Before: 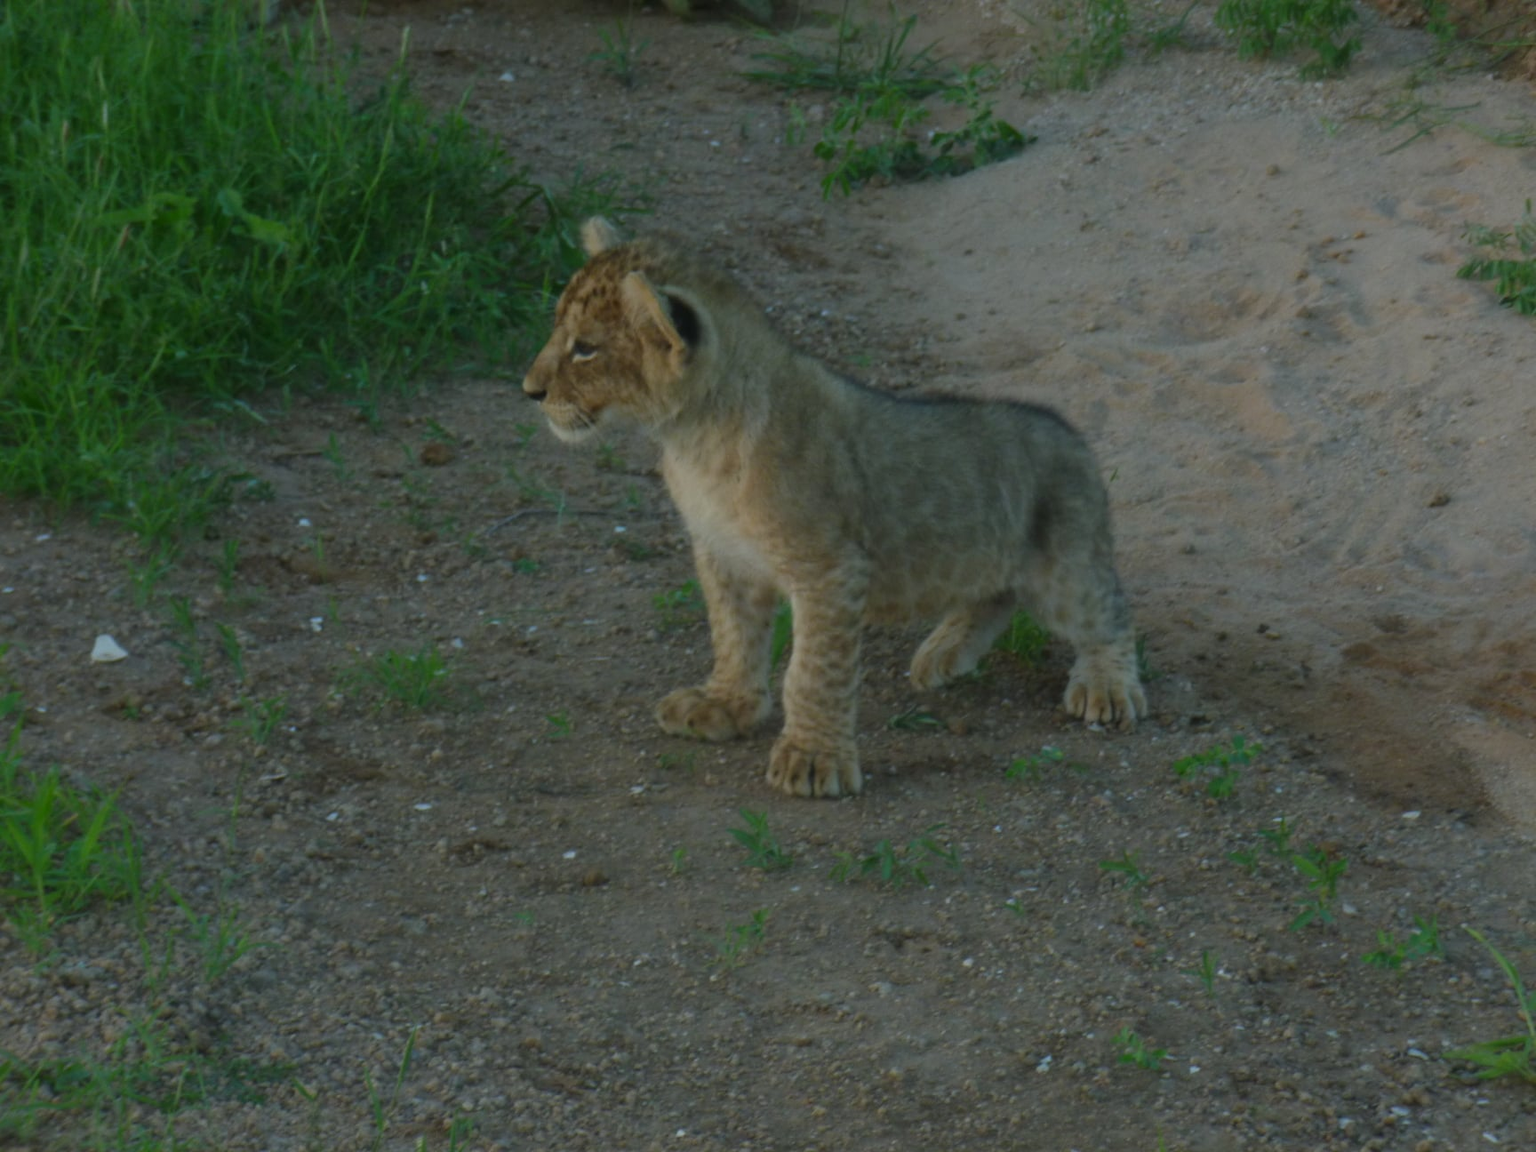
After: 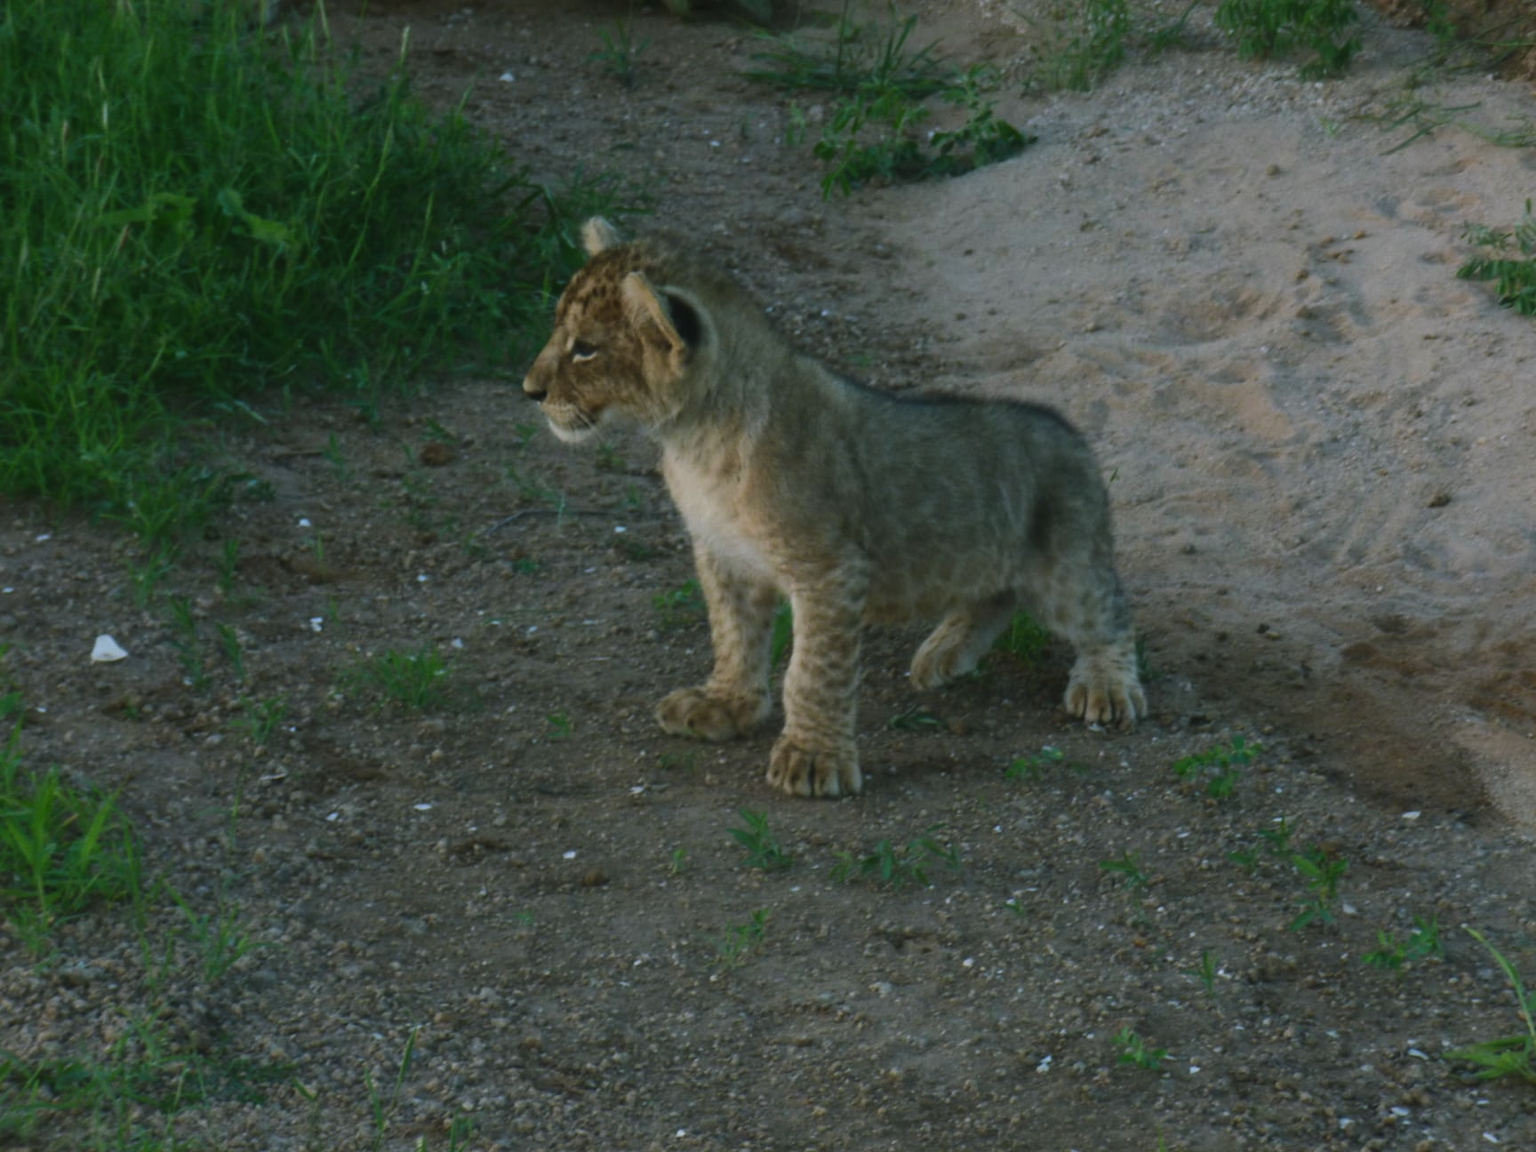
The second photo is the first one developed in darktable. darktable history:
tone equalizer: on, module defaults
white balance: red 1.004, blue 1.024
color balance rgb: shadows lift › chroma 2%, shadows lift › hue 135.47°, highlights gain › chroma 2%, highlights gain › hue 291.01°, global offset › luminance 0.5%, perceptual saturation grading › global saturation -10.8%, perceptual saturation grading › highlights -26.83%, perceptual saturation grading › shadows 21.25%, perceptual brilliance grading › highlights 17.77%, perceptual brilliance grading › mid-tones 31.71%, perceptual brilliance grading › shadows -31.01%, global vibrance 24.91%
